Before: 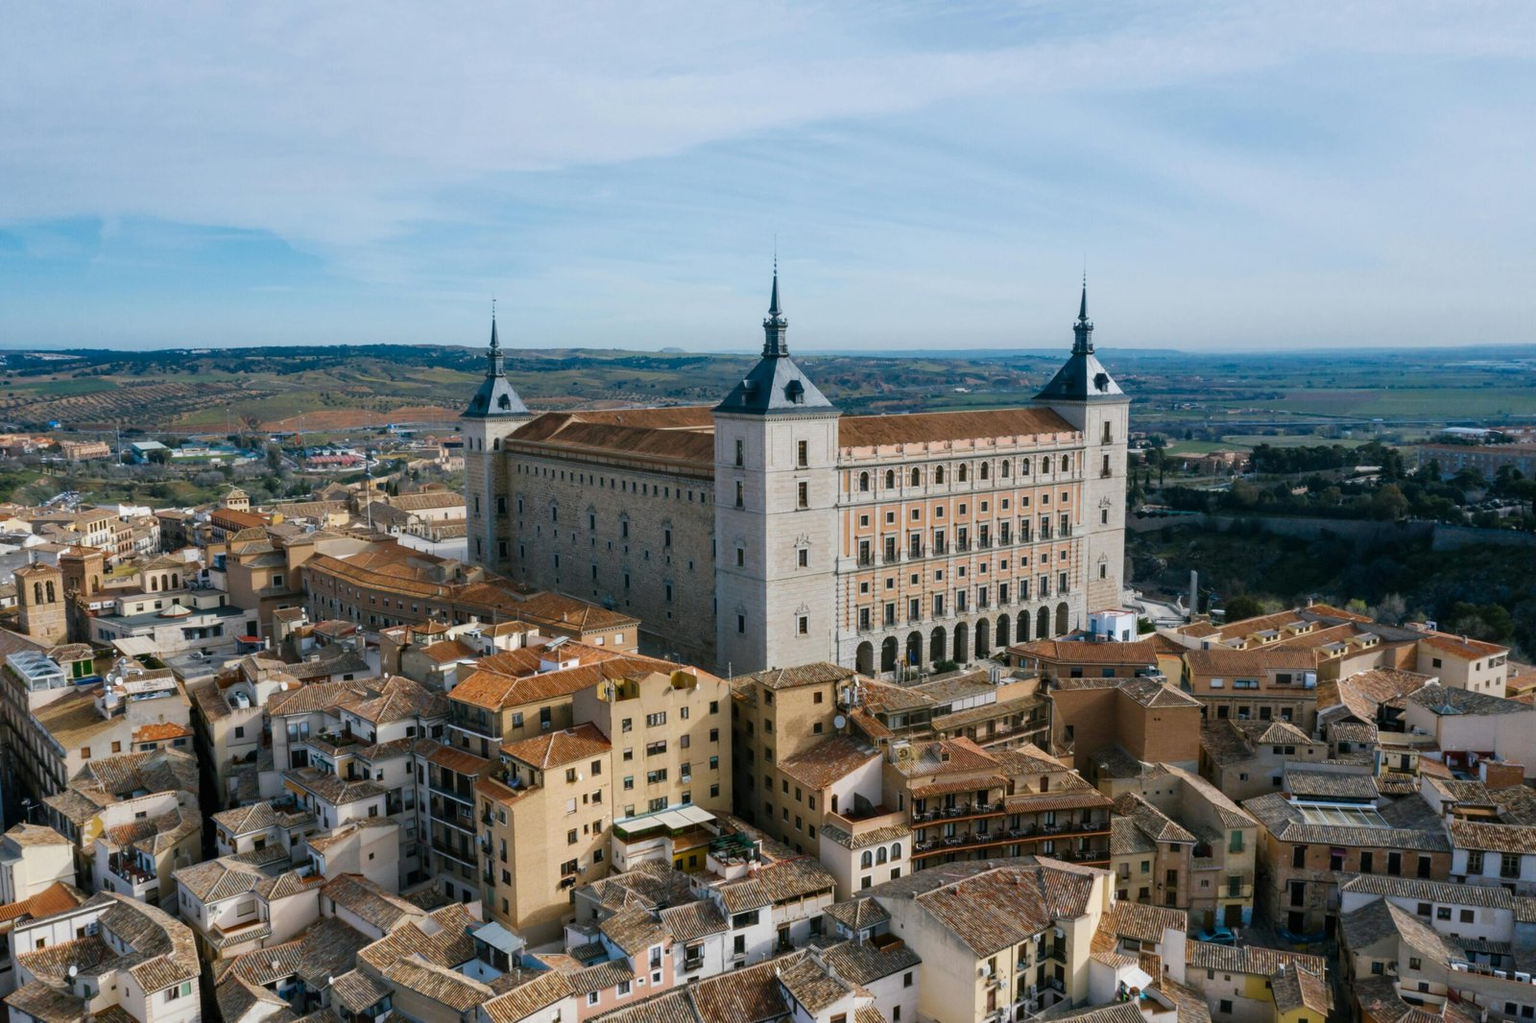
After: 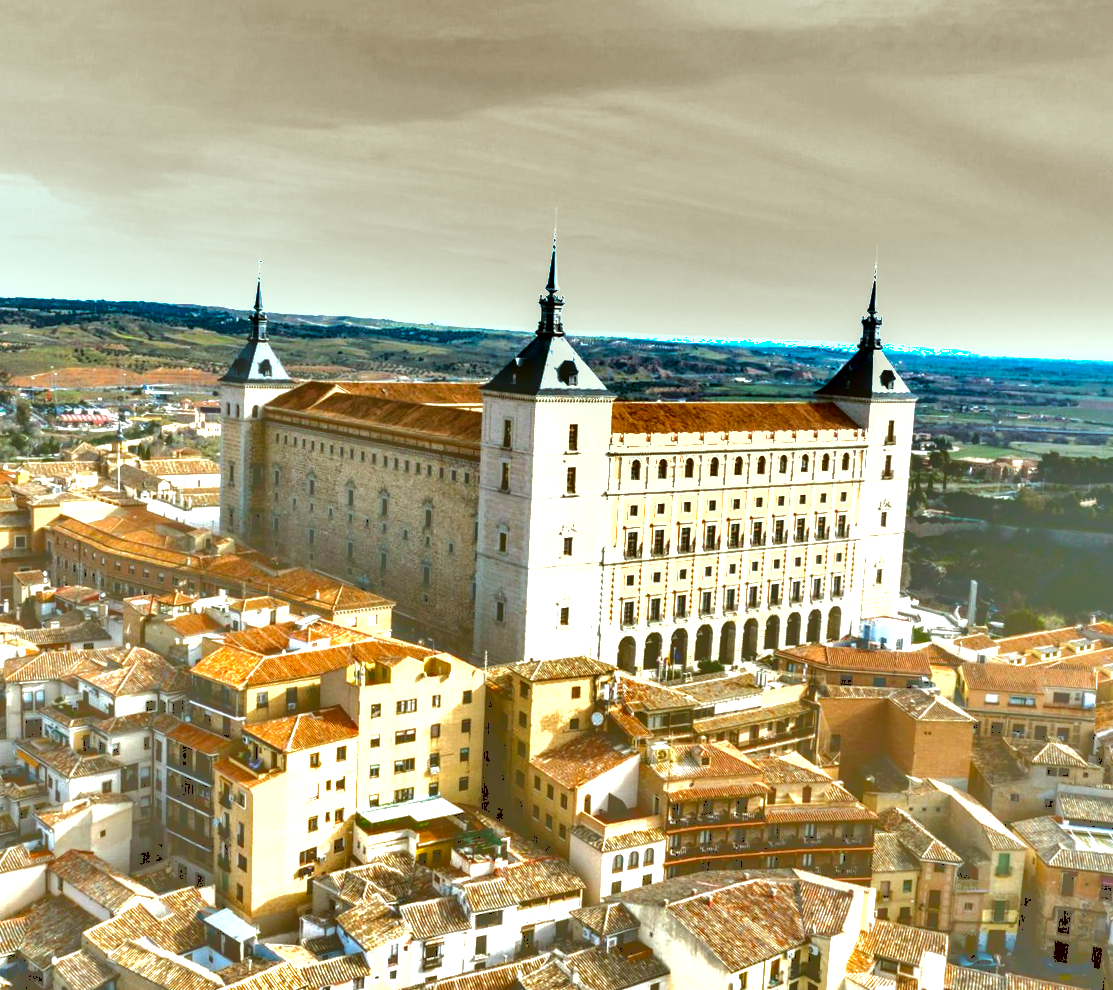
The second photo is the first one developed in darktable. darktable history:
crop and rotate: angle -2.95°, left 14.157%, top 0.016%, right 10.977%, bottom 0.054%
tone curve: curves: ch0 [(0, 0) (0.003, 0.464) (0.011, 0.464) (0.025, 0.464) (0.044, 0.464) (0.069, 0.464) (0.1, 0.463) (0.136, 0.463) (0.177, 0.464) (0.224, 0.469) (0.277, 0.482) (0.335, 0.501) (0.399, 0.53) (0.468, 0.567) (0.543, 0.61) (0.623, 0.663) (0.709, 0.718) (0.801, 0.779) (0.898, 0.842) (1, 1)], color space Lab, independent channels, preserve colors none
local contrast: detail 130%
color correction: highlights a* -6.3, highlights b* 9.61, shadows a* 10.79, shadows b* 23.69
exposure: black level correction 0.001, exposure 1.862 EV, compensate highlight preservation false
shadows and highlights: soften with gaussian
